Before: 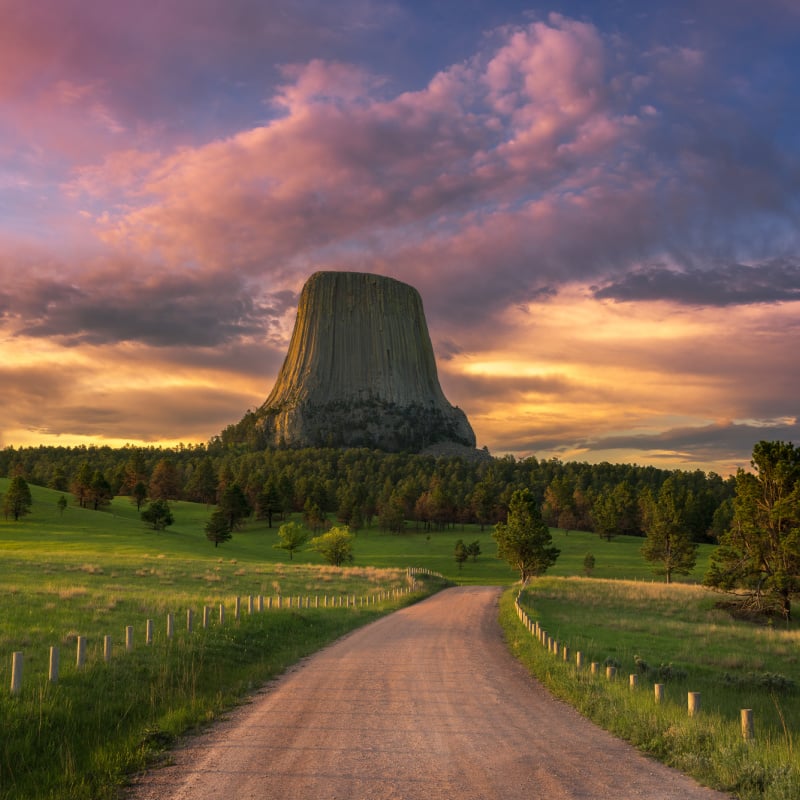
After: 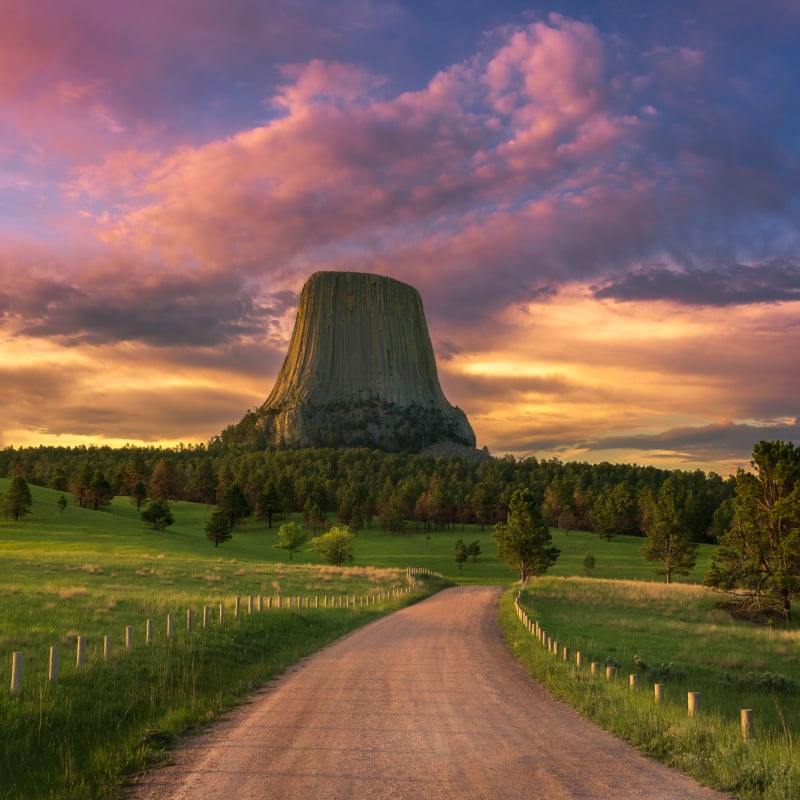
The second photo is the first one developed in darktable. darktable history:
velvia: on, module defaults
shadows and highlights: shadows 62.39, white point adjustment 0.456, highlights -34.17, compress 83.41%
